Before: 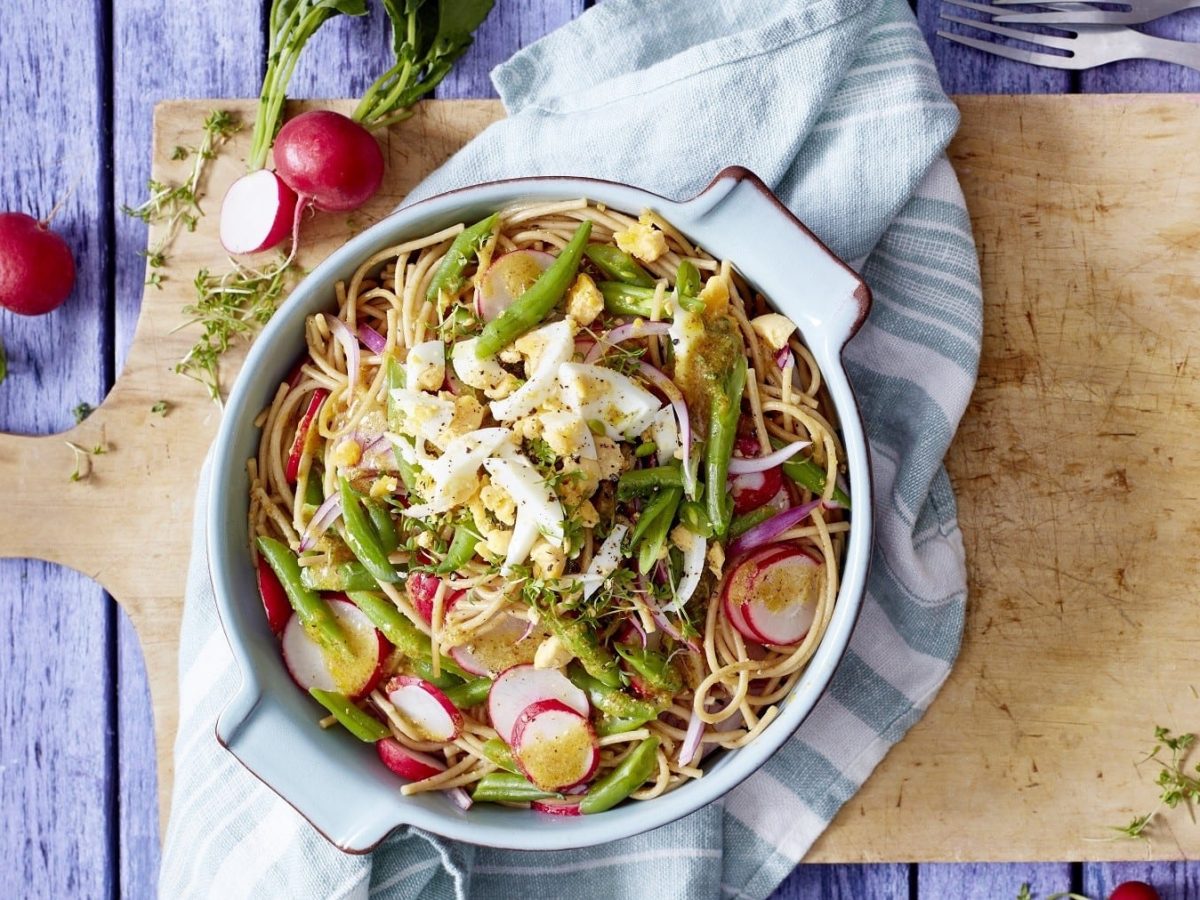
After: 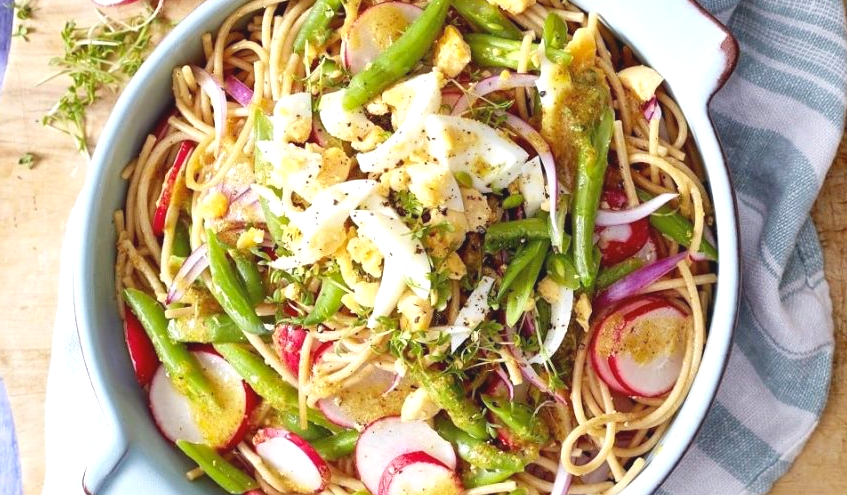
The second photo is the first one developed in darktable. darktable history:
crop: left 11.111%, top 27.563%, right 18.278%, bottom 16.974%
contrast brightness saturation: contrast -0.123
exposure: black level correction 0, exposure 0.694 EV, compensate exposure bias true, compensate highlight preservation false
